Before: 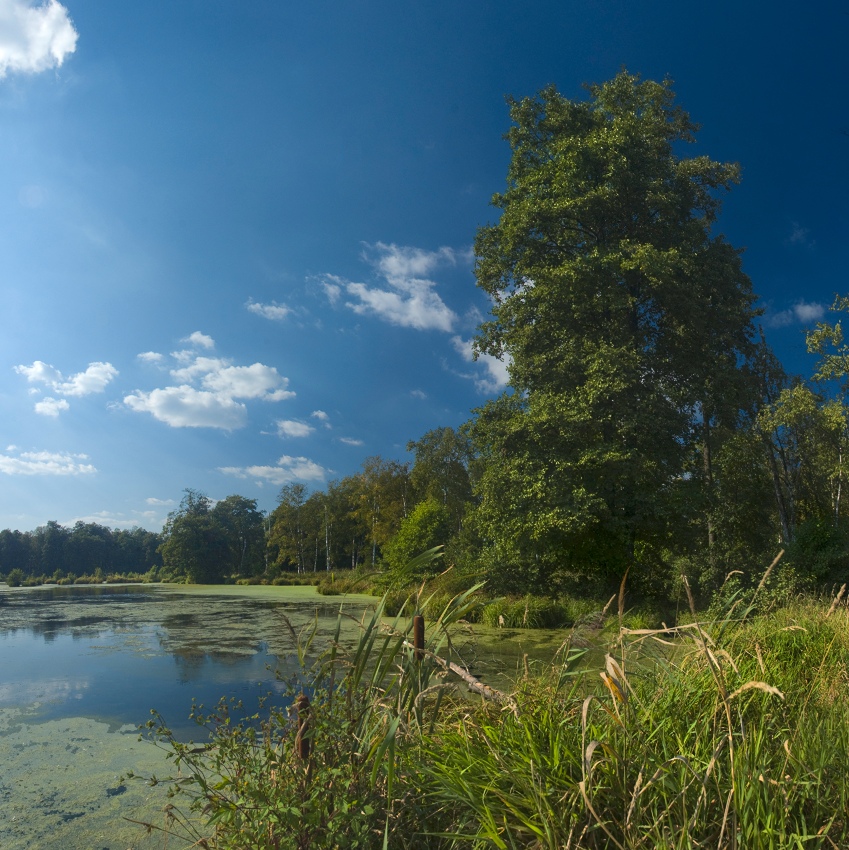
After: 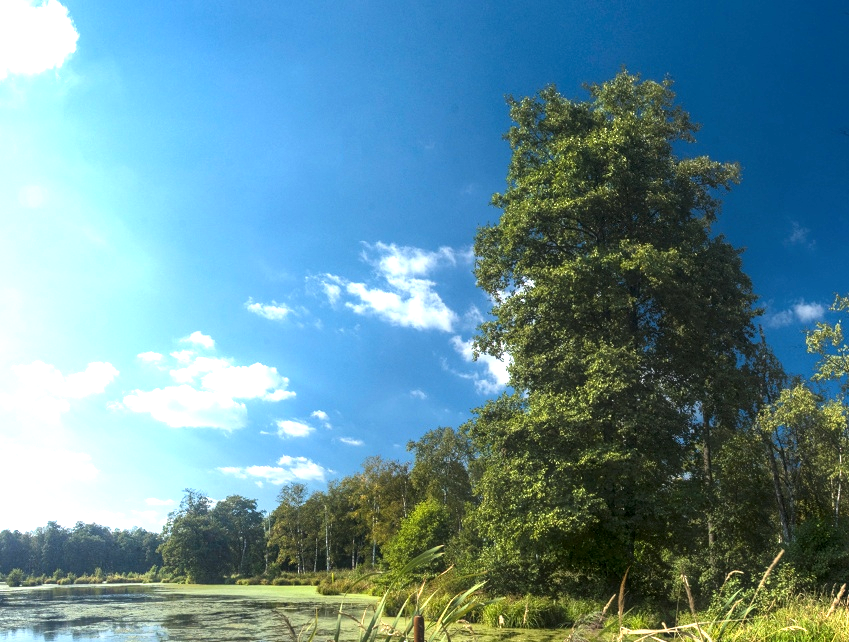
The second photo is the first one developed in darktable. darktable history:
local contrast: on, module defaults
exposure: black level correction 0, exposure 0.692 EV, compensate highlight preservation false
crop: bottom 24.443%
tone equalizer: -8 EV -0.778 EV, -7 EV -0.674 EV, -6 EV -0.576 EV, -5 EV -0.365 EV, -3 EV 0.387 EV, -2 EV 0.6 EV, -1 EV 0.7 EV, +0 EV 0.735 EV, mask exposure compensation -0.485 EV
